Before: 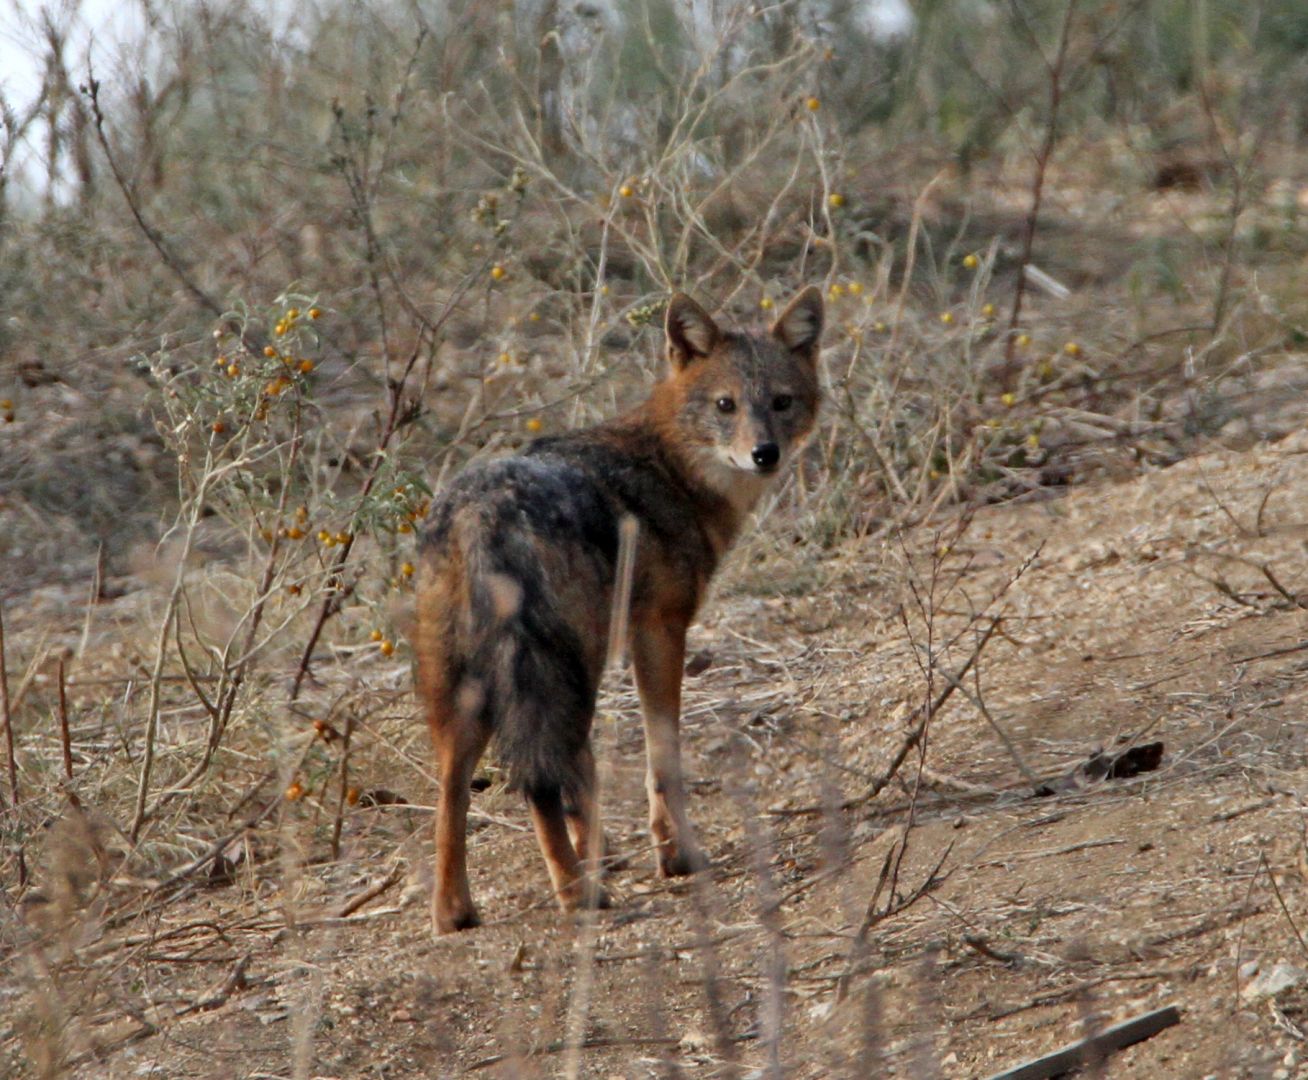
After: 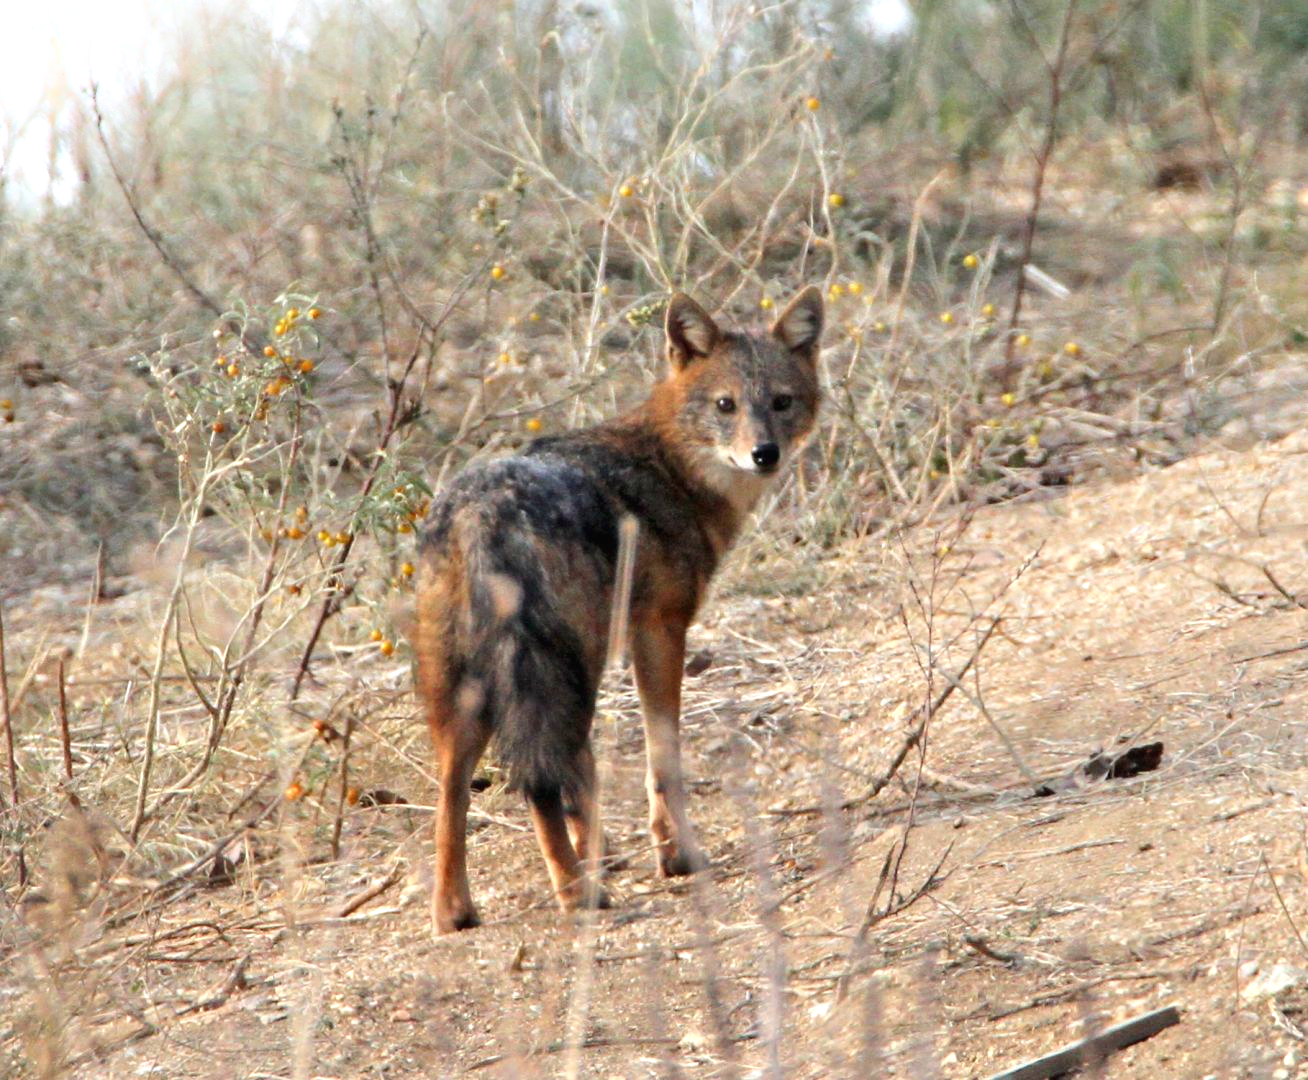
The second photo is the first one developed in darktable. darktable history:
contrast brightness saturation: contrast -0.02, brightness -0.01, saturation 0.03
exposure: black level correction 0, exposure 0.95 EV, compensate exposure bias true, compensate highlight preservation false
shadows and highlights: highlights 70.7, soften with gaussian
